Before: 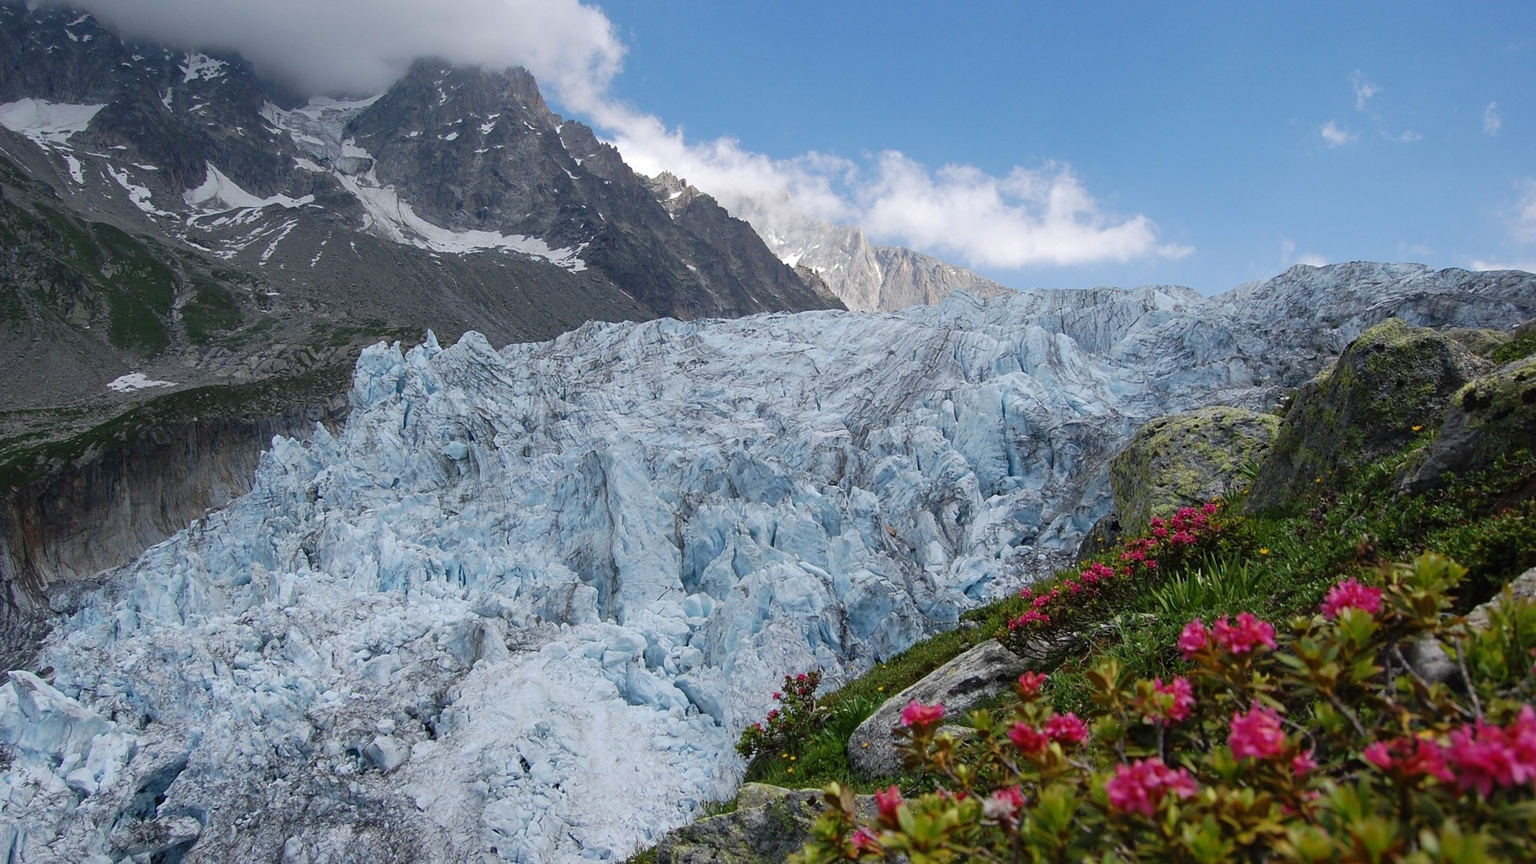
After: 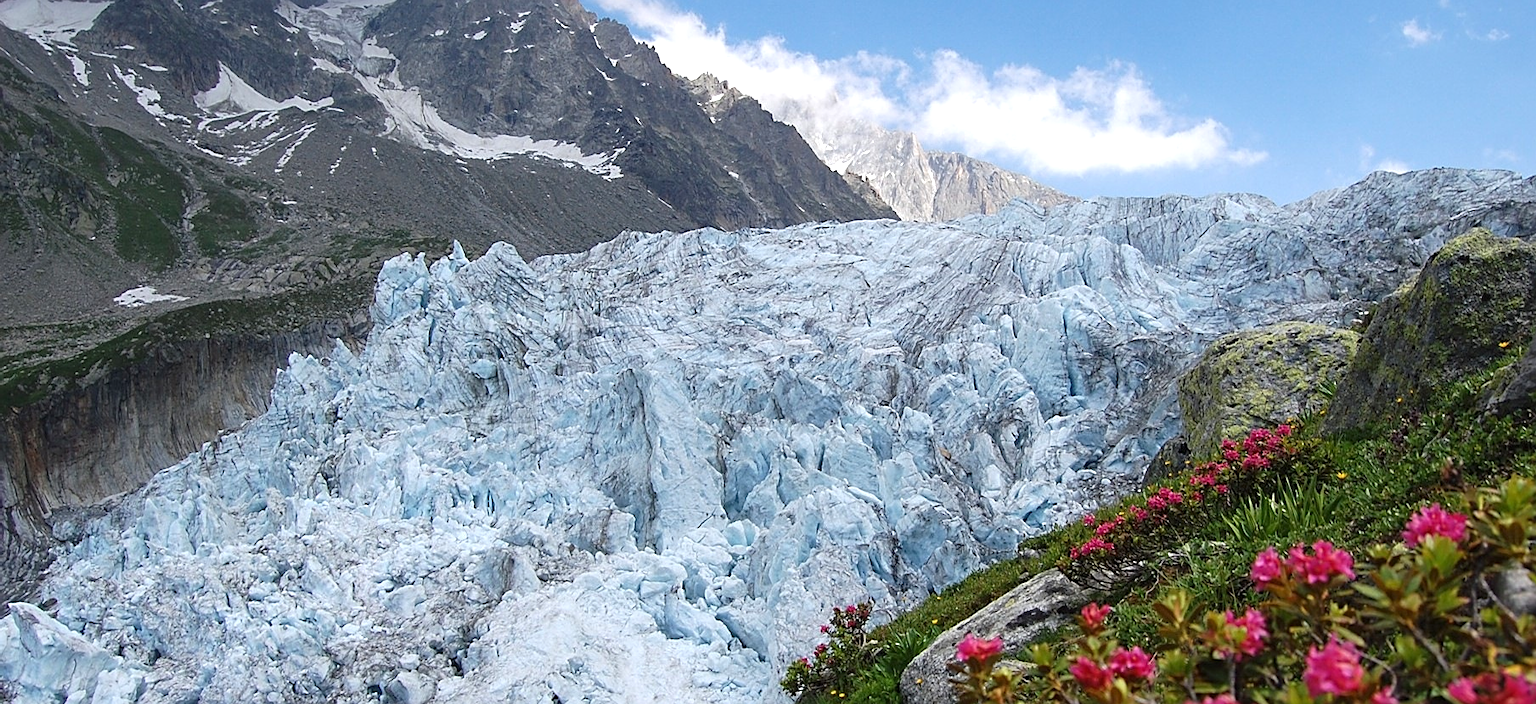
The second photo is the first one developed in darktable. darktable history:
exposure: black level correction 0, exposure 0.499 EV, compensate highlight preservation false
sharpen: on, module defaults
tone equalizer: edges refinement/feathering 500, mask exposure compensation -1.57 EV, preserve details no
crop and rotate: angle 0.026°, top 11.968%, right 5.704%, bottom 11.106%
